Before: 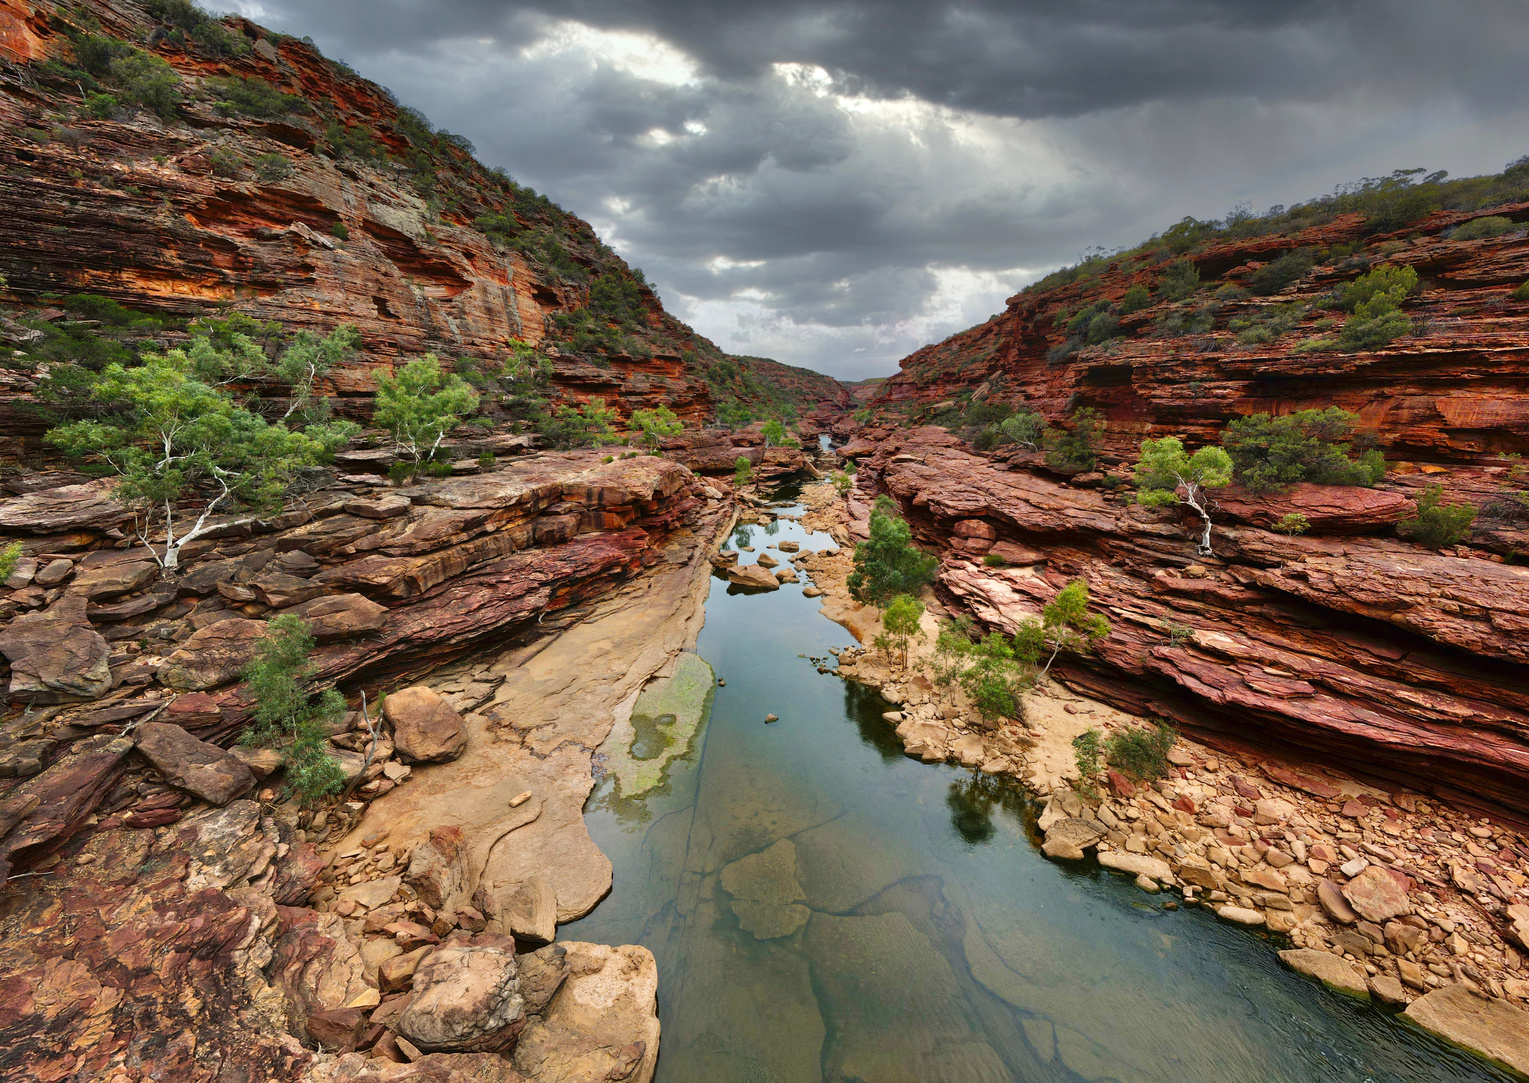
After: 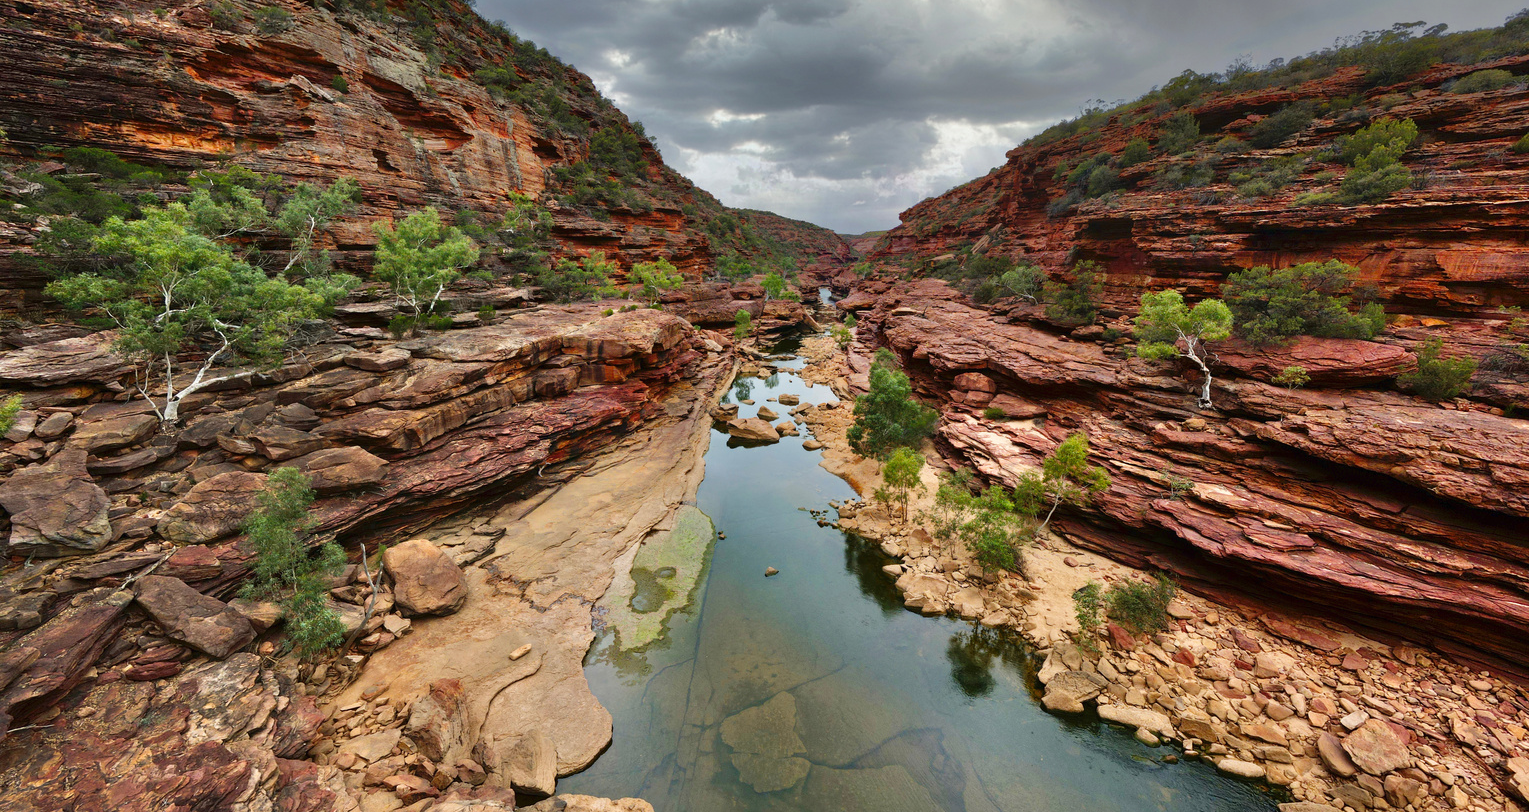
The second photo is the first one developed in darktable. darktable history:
crop: top 13.664%, bottom 11.337%
